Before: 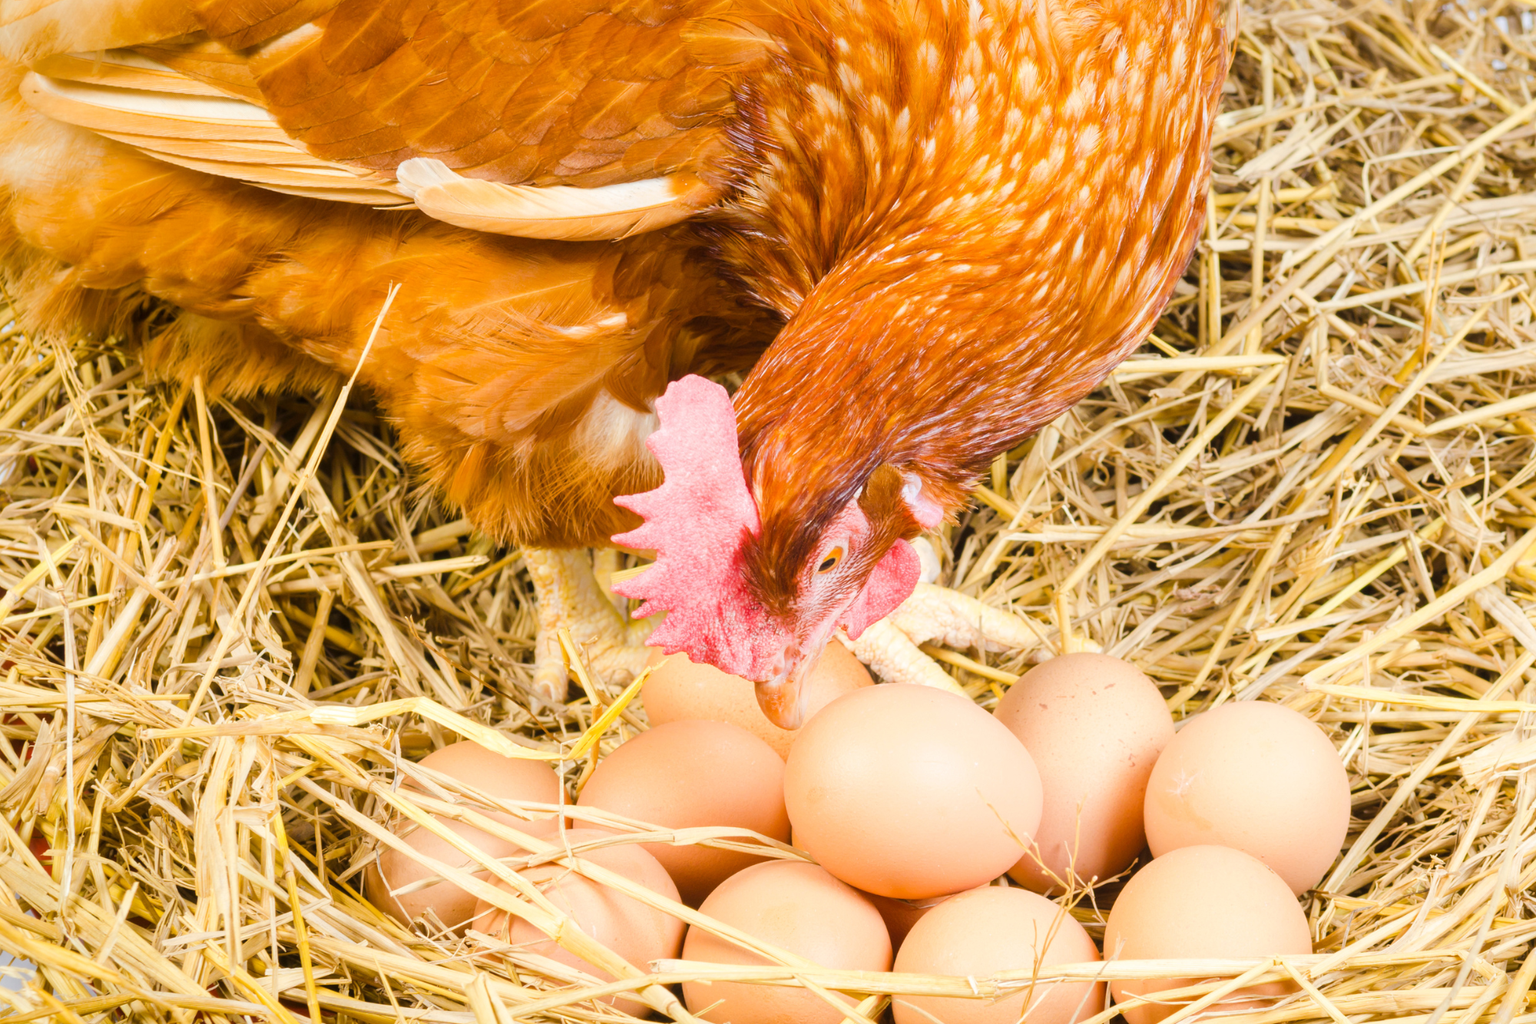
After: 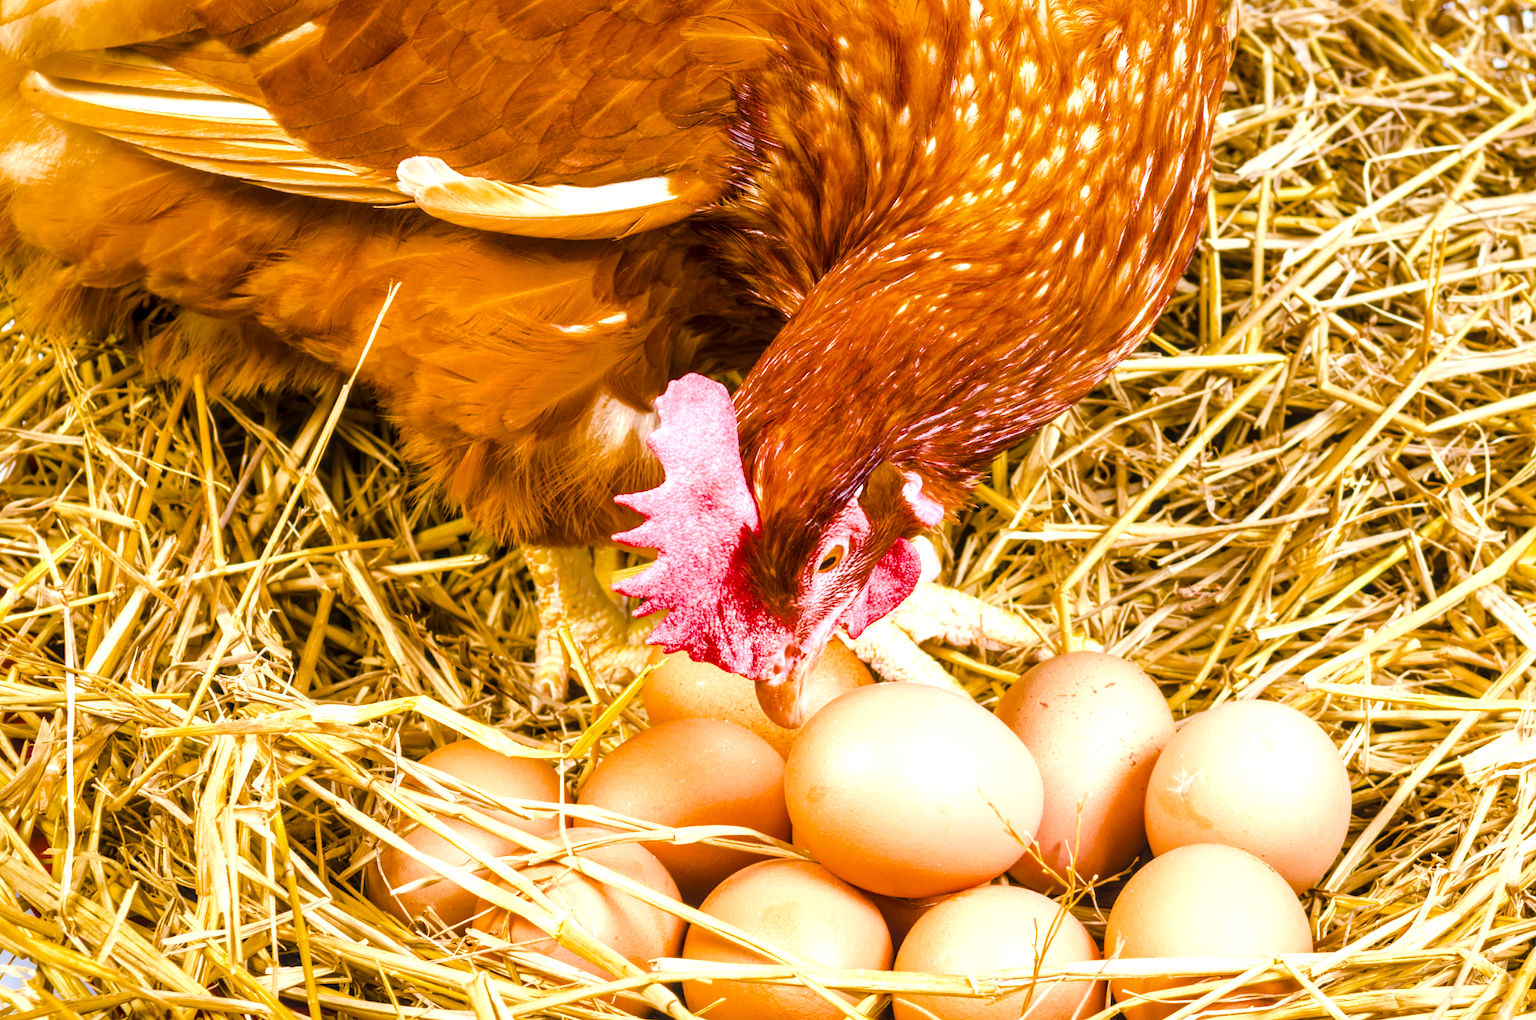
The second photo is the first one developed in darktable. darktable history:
color correction: highlights a* -0.848, highlights b* -8.41
color balance rgb: shadows lift › chroma 0.923%, shadows lift › hue 111.31°, perceptual saturation grading › global saturation 36.552%, perceptual brilliance grading › highlights 7.589%, perceptual brilliance grading › mid-tones 3.507%, perceptual brilliance grading › shadows 1.979%, global vibrance 9.211%, contrast 14.438%, saturation formula JzAzBz (2021)
local contrast: on, module defaults
crop: top 0.198%, bottom 0.152%
contrast brightness saturation: contrast -0.017, brightness -0.009, saturation 0.027
